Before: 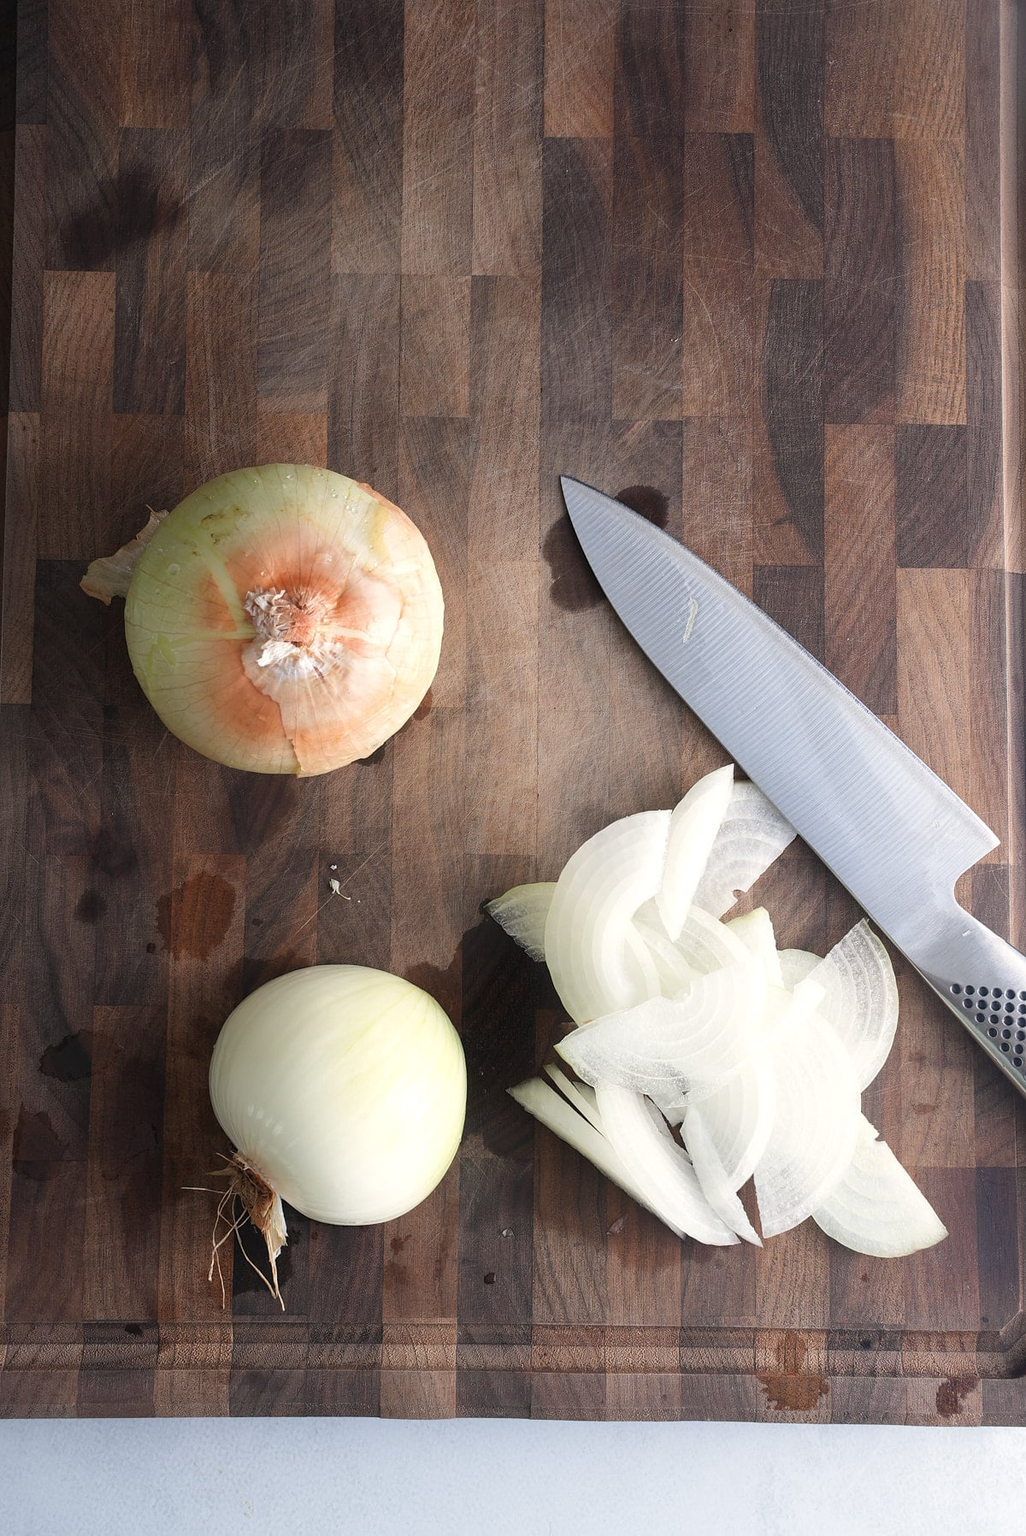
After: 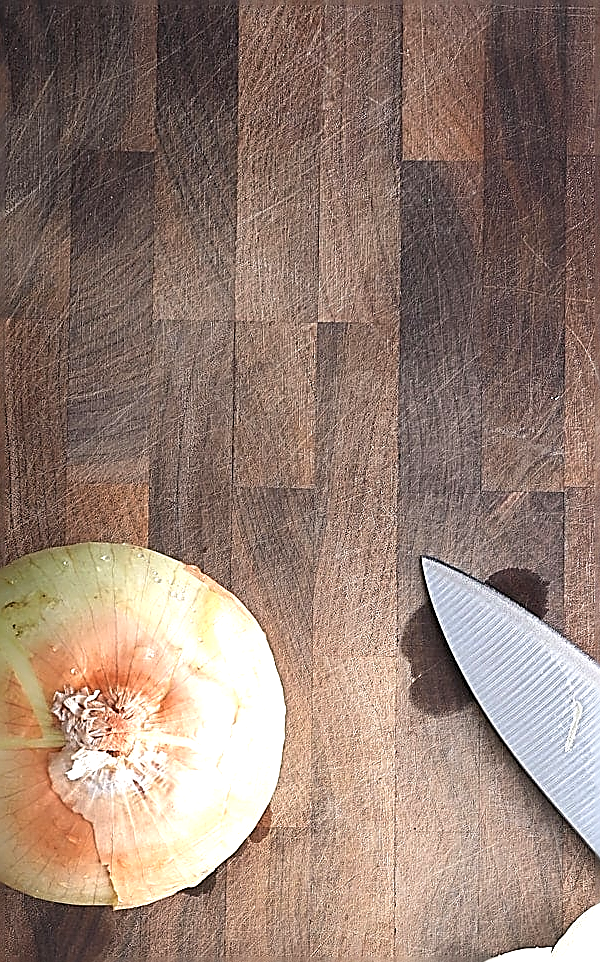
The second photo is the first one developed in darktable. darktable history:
exposure: exposure 0.6 EV, compensate highlight preservation false
sharpen: amount 1.861
crop: left 19.556%, right 30.401%, bottom 46.458%
